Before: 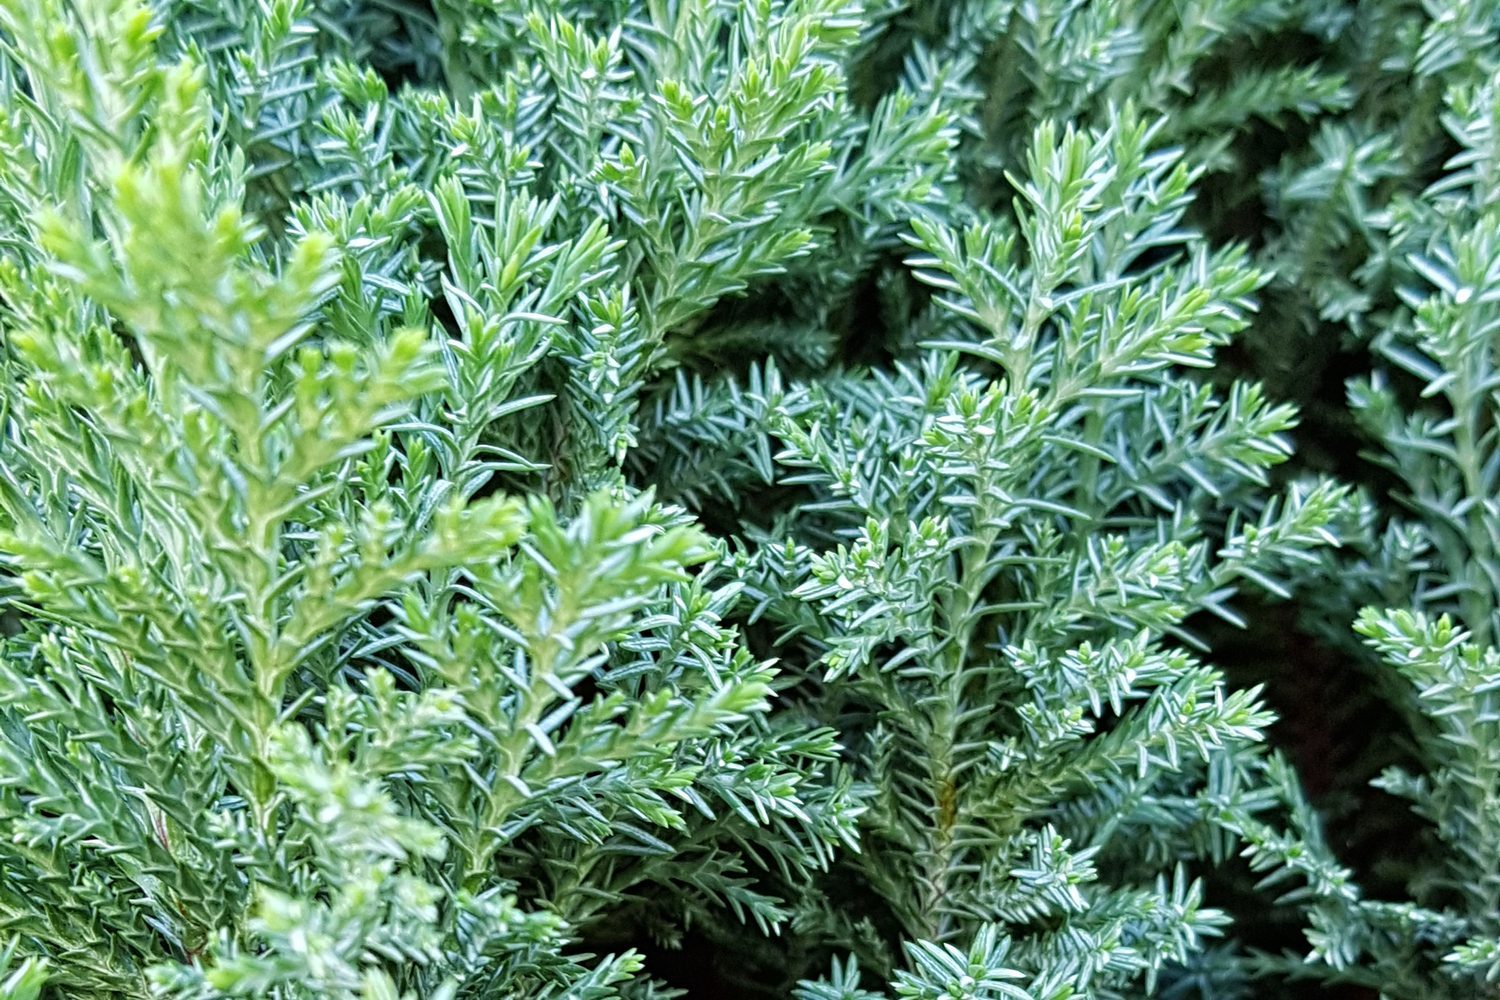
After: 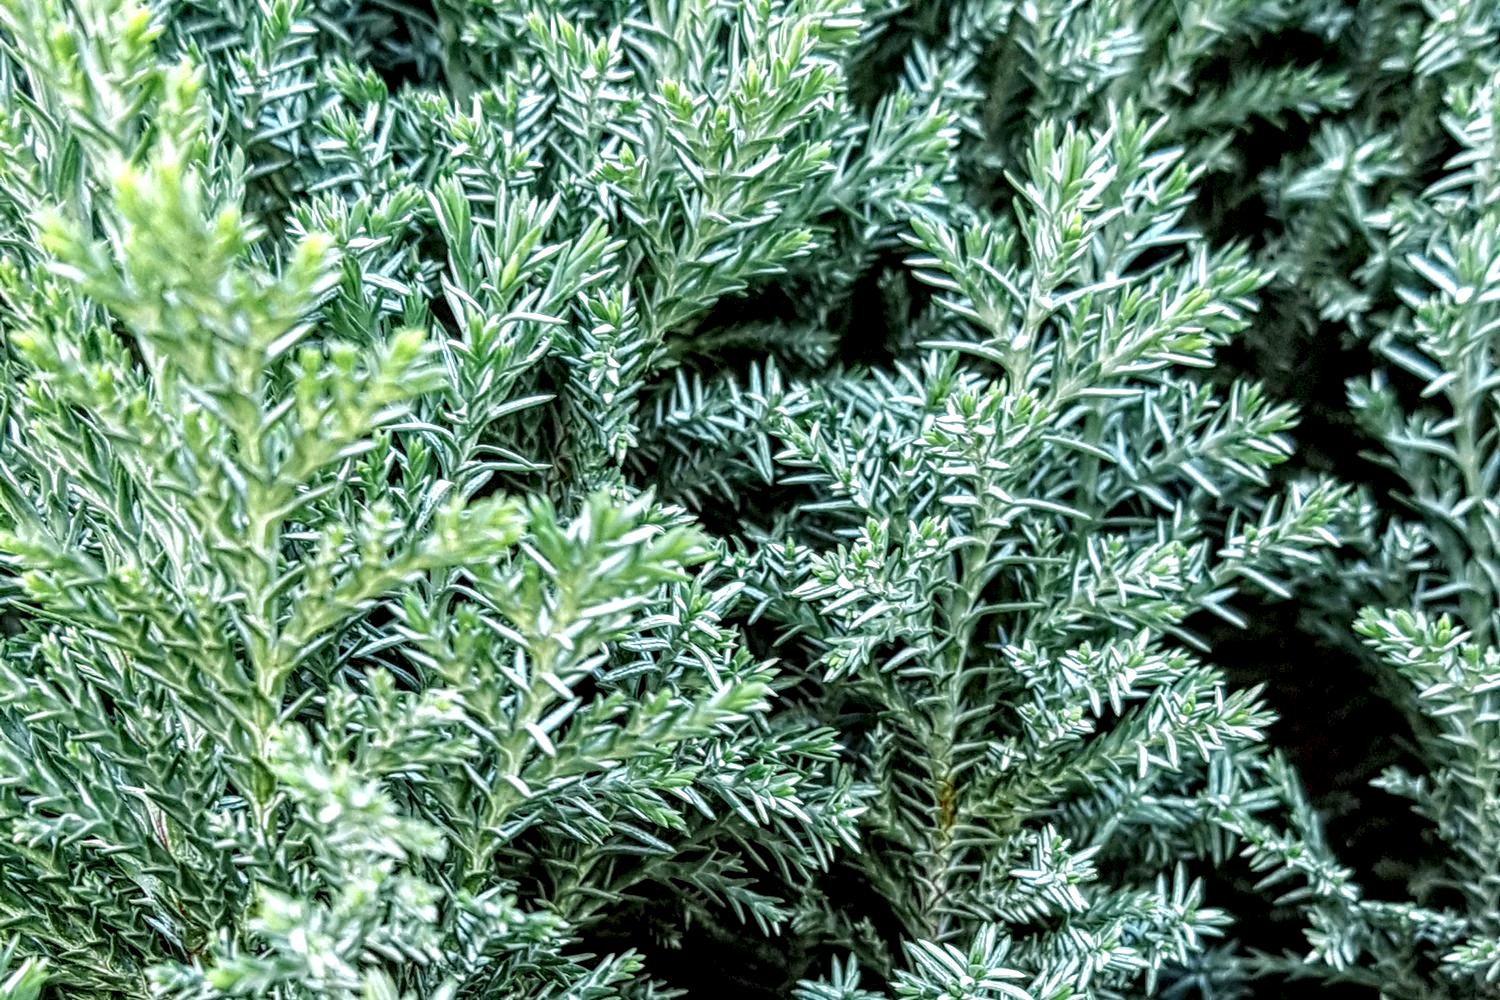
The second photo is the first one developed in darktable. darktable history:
color zones: curves: ch0 [(0.018, 0.548) (0.197, 0.654) (0.425, 0.447) (0.605, 0.658) (0.732, 0.579)]; ch1 [(0.105, 0.531) (0.224, 0.531) (0.386, 0.39) (0.618, 0.456) (0.732, 0.456) (0.956, 0.421)]; ch2 [(0.039, 0.583) (0.215, 0.465) (0.399, 0.544) (0.465, 0.548) (0.614, 0.447) (0.724, 0.43) (0.882, 0.623) (0.956, 0.632)]
local contrast: highlights 15%, shadows 36%, detail 183%, midtone range 0.465
